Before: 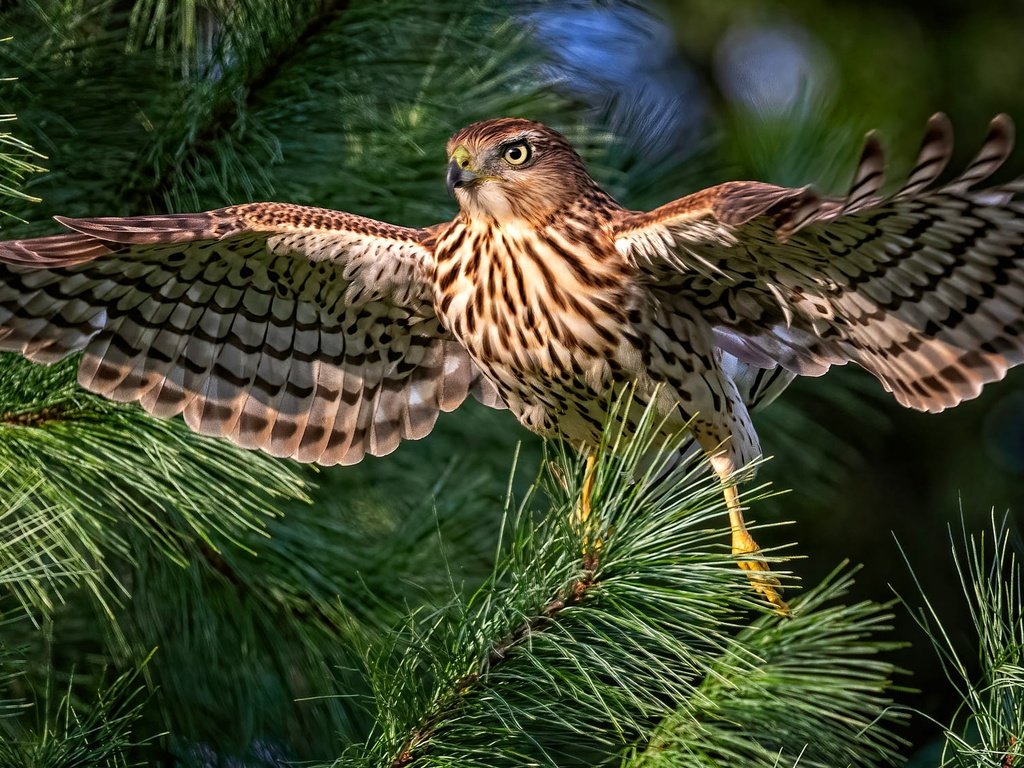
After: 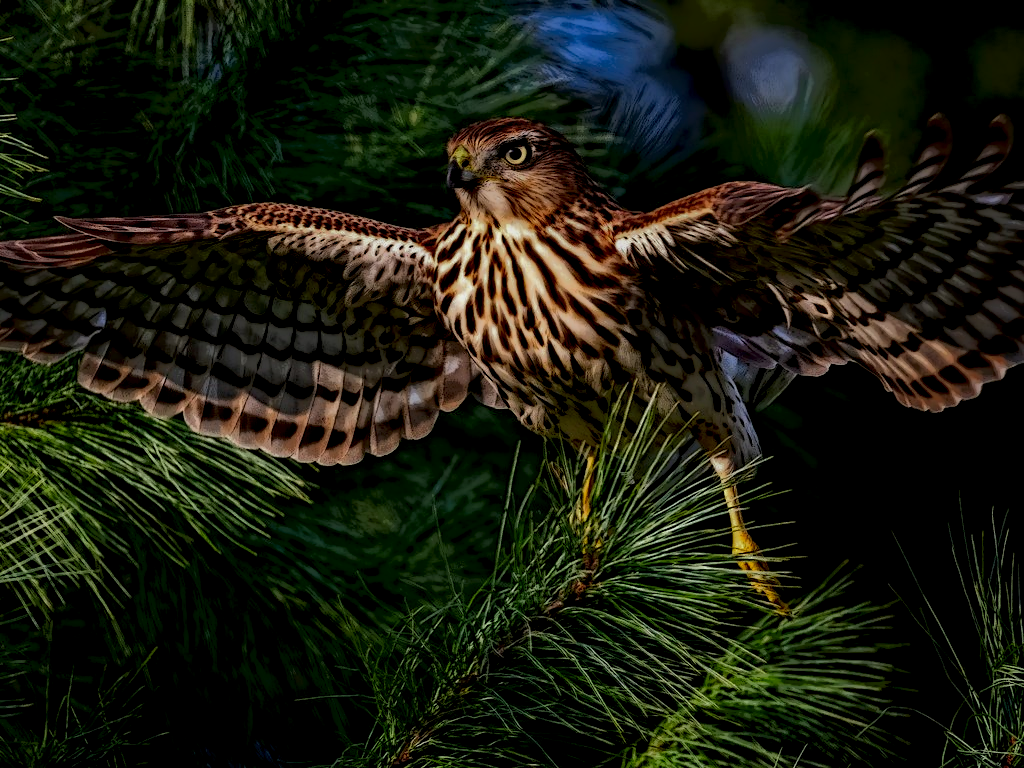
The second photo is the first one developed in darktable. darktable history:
local contrast: highlights 6%, shadows 240%, detail 164%, midtone range 0.001
